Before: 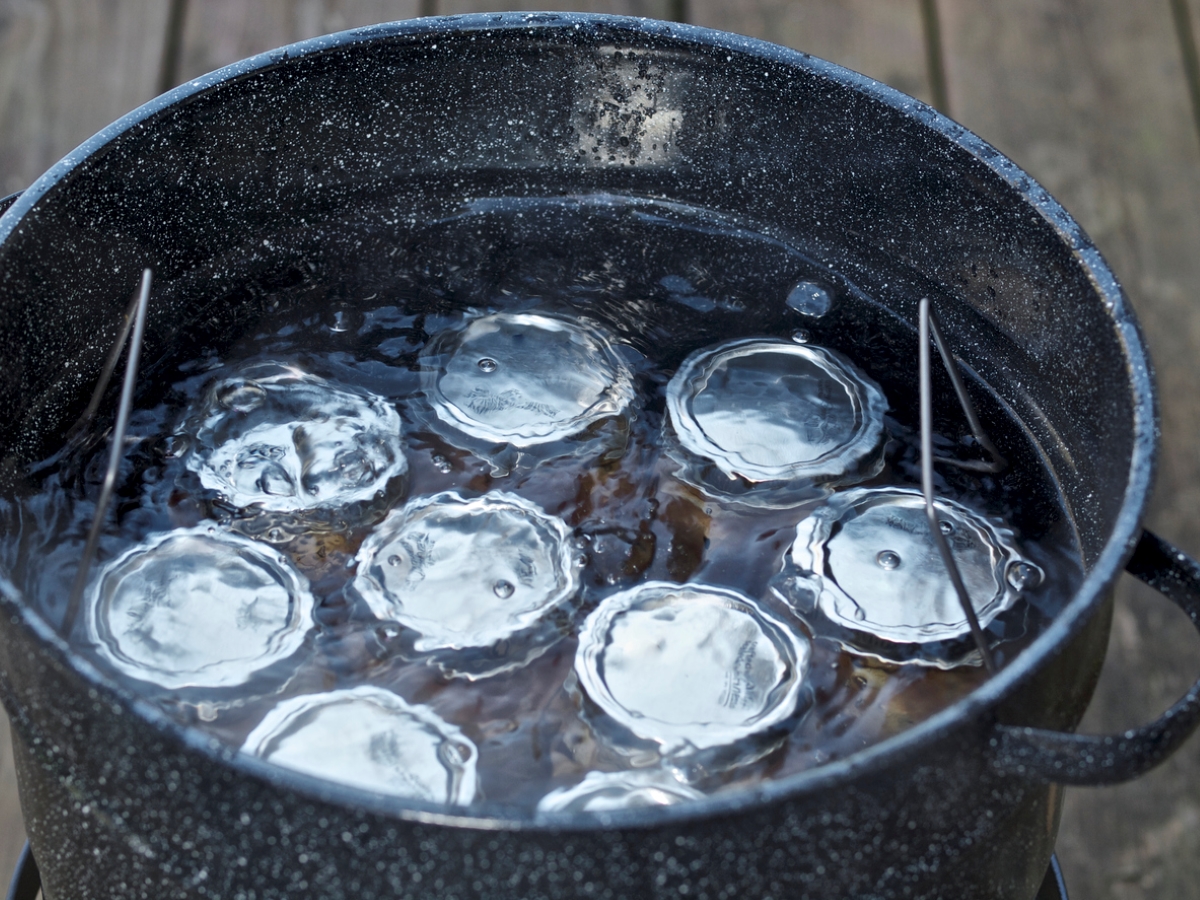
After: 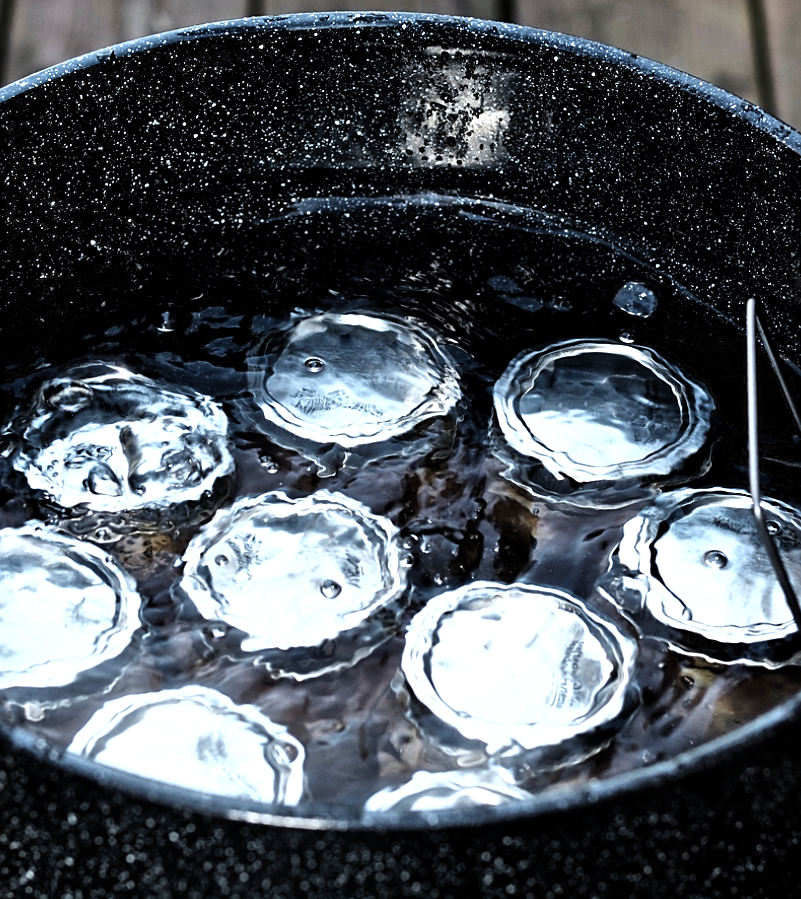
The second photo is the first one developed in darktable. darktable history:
sharpen: on, module defaults
filmic rgb: black relative exposure -8.21 EV, white relative exposure 2.21 EV, threshold 3.05 EV, hardness 7.04, latitude 86.36%, contrast 1.711, highlights saturation mix -4.29%, shadows ↔ highlights balance -1.92%, add noise in highlights 0.001, preserve chrominance luminance Y, color science v3 (2019), use custom middle-gray values true, contrast in highlights soft, enable highlight reconstruction true
crop and rotate: left 14.485%, right 18.726%
